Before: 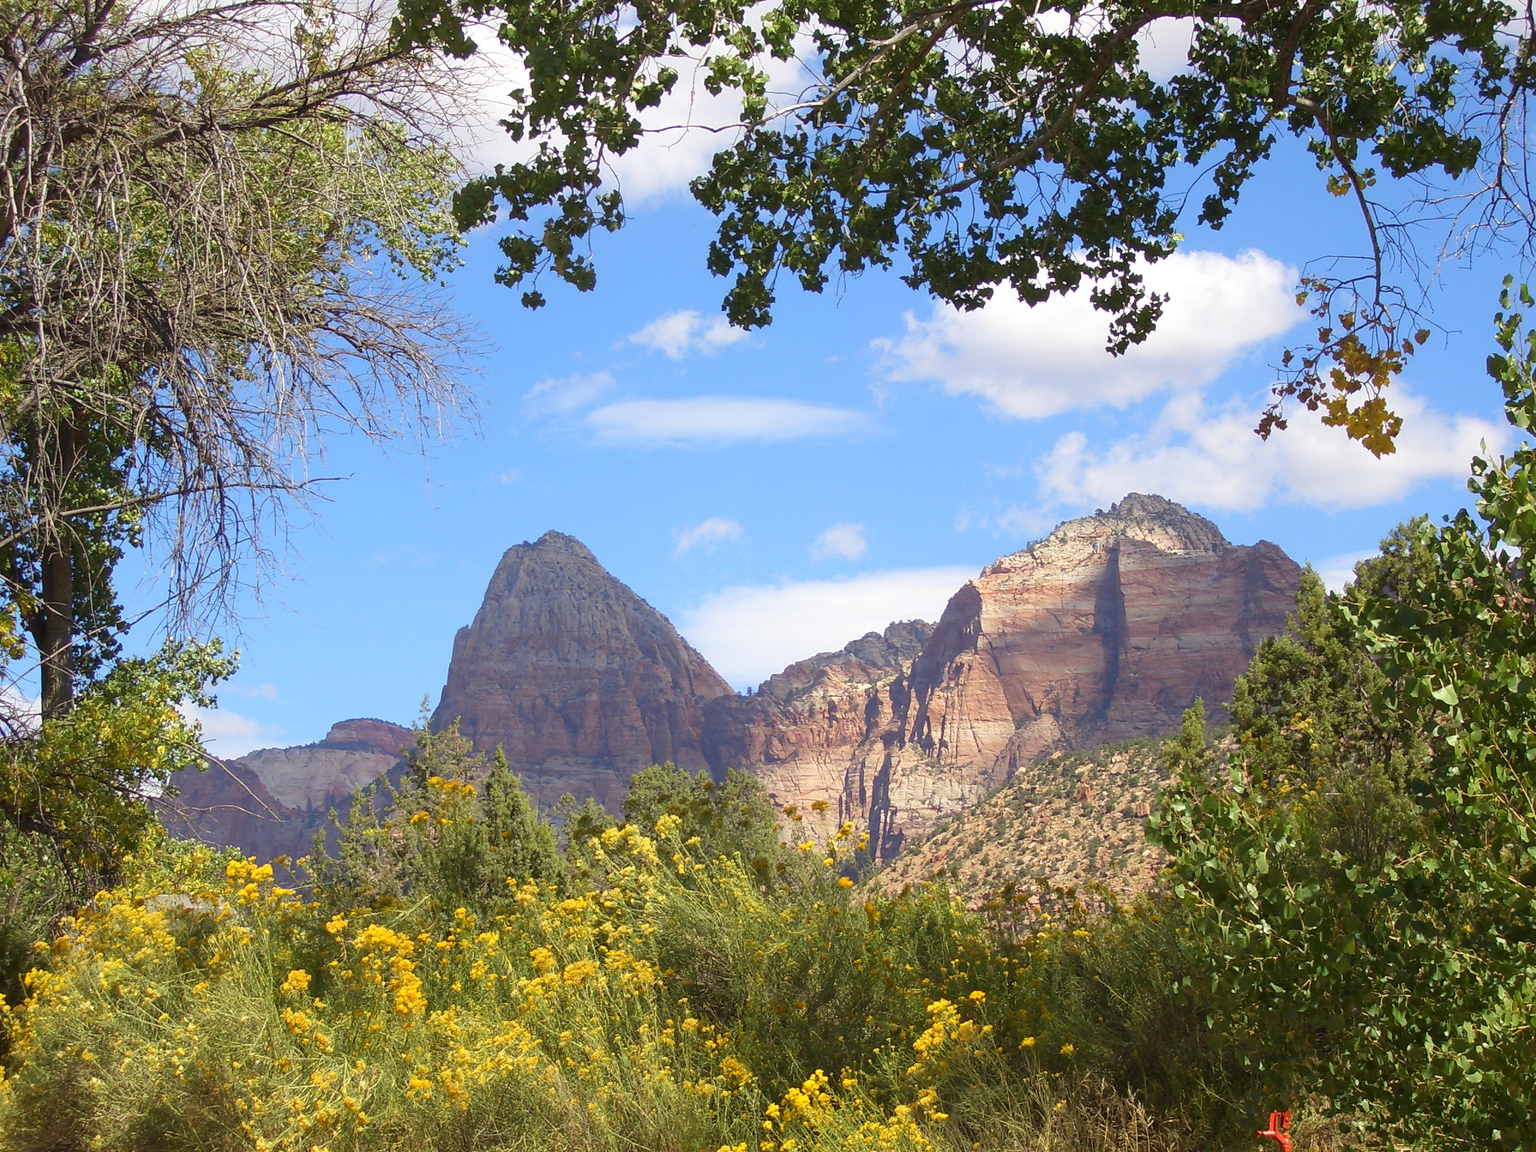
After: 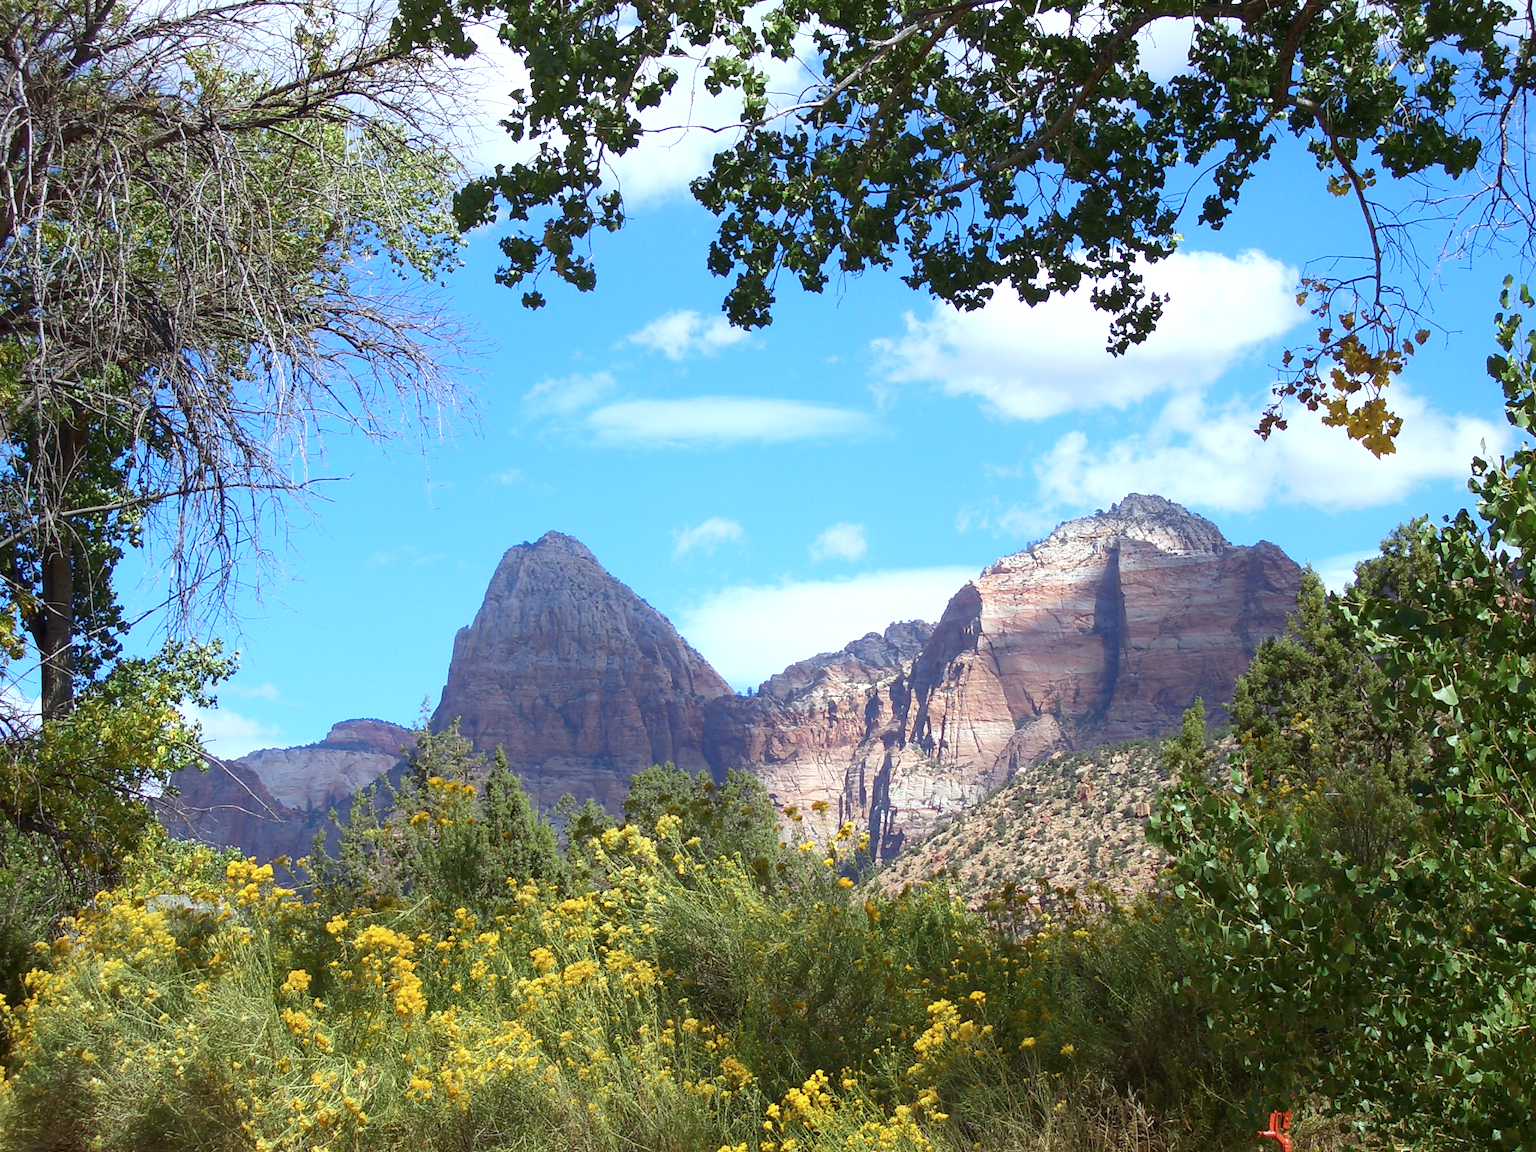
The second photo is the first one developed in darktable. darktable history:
tone equalizer: -8 EV -0.001 EV, -7 EV 0.001 EV, -6 EV -0.002 EV, -5 EV -0.003 EV, -4 EV -0.062 EV, -3 EV -0.222 EV, -2 EV -0.267 EV, -1 EV 0.105 EV, +0 EV 0.303 EV
color calibration: x 0.38, y 0.39, temperature 4086.04 K
